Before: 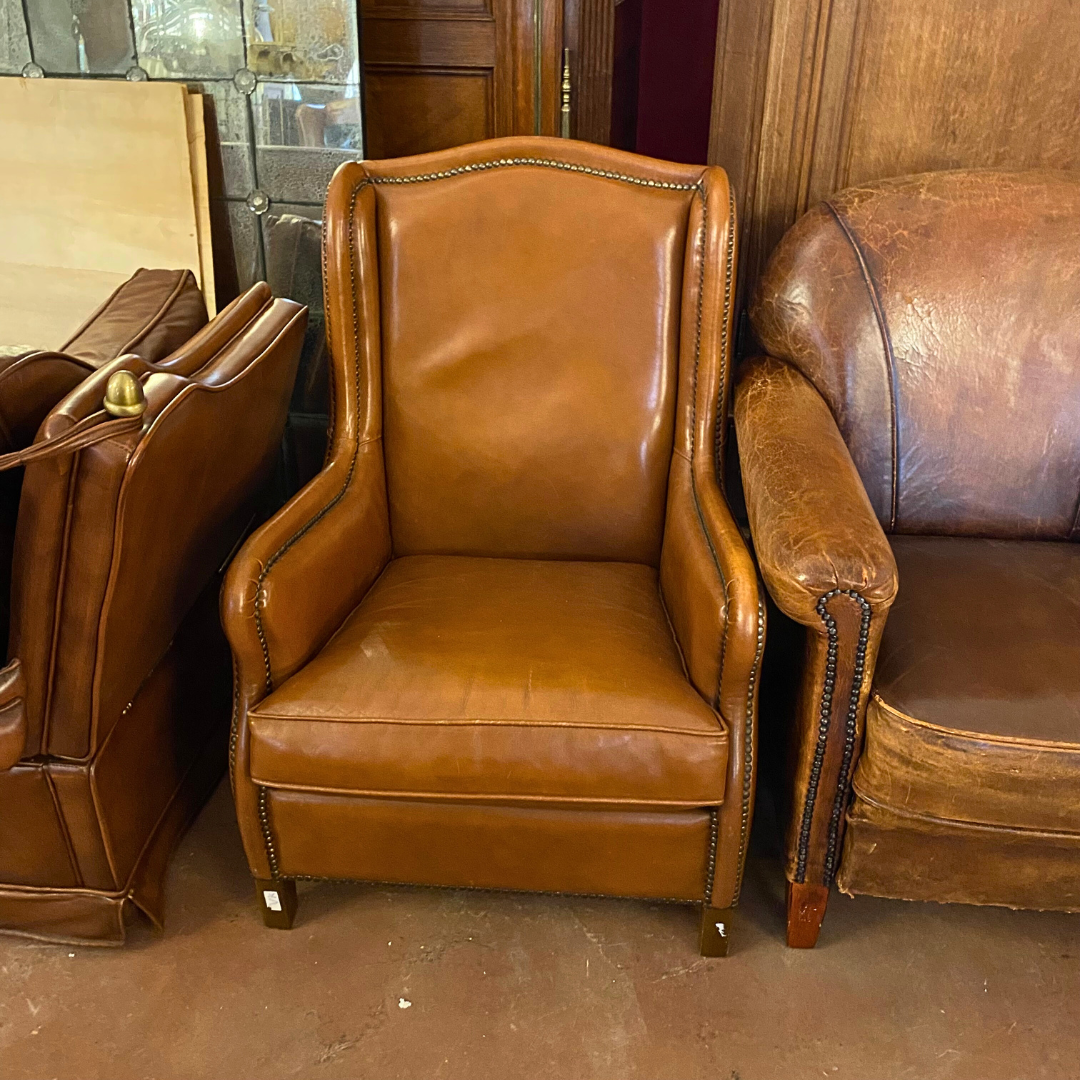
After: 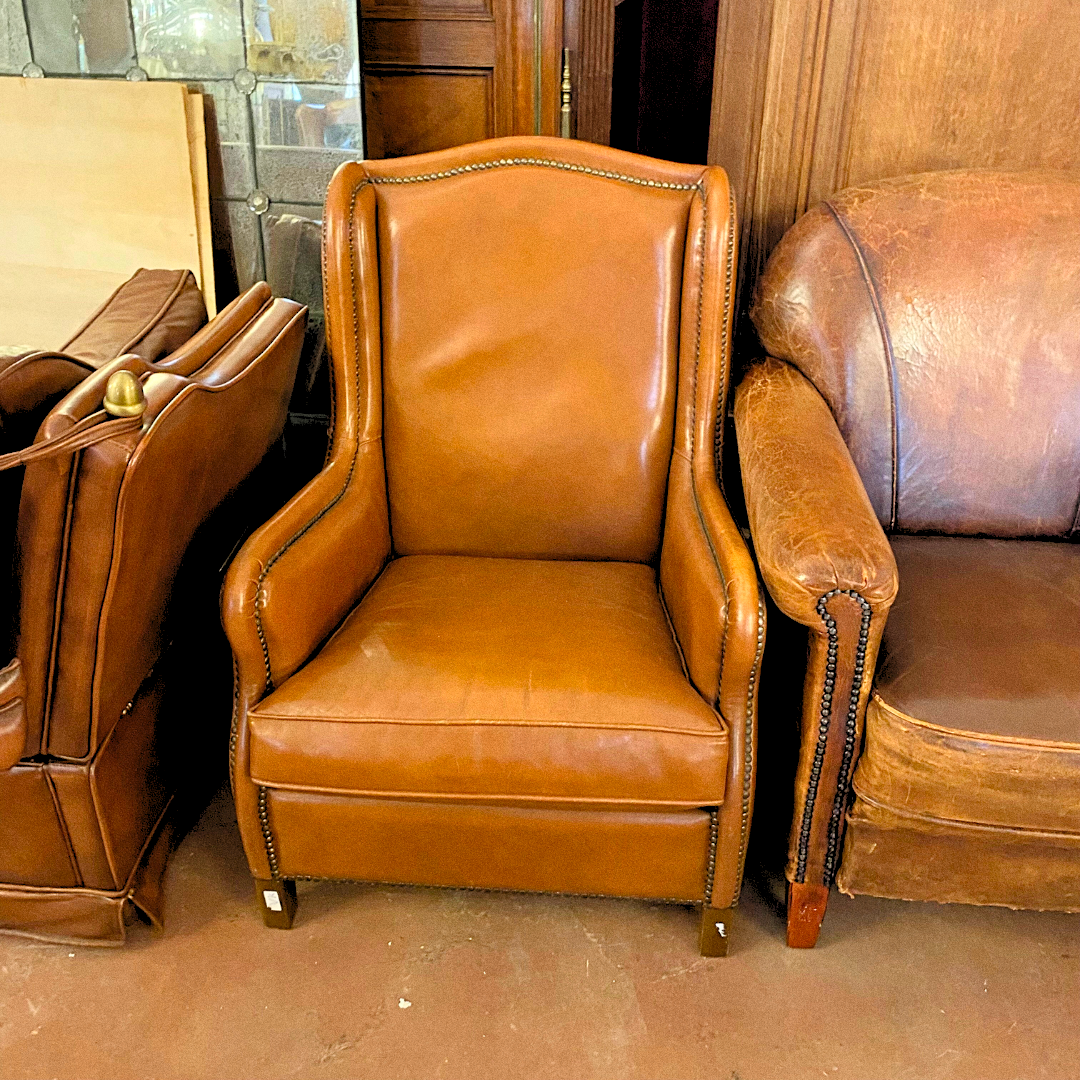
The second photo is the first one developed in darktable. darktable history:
levels: levels [0.093, 0.434, 0.988]
grain: coarseness 0.47 ISO
